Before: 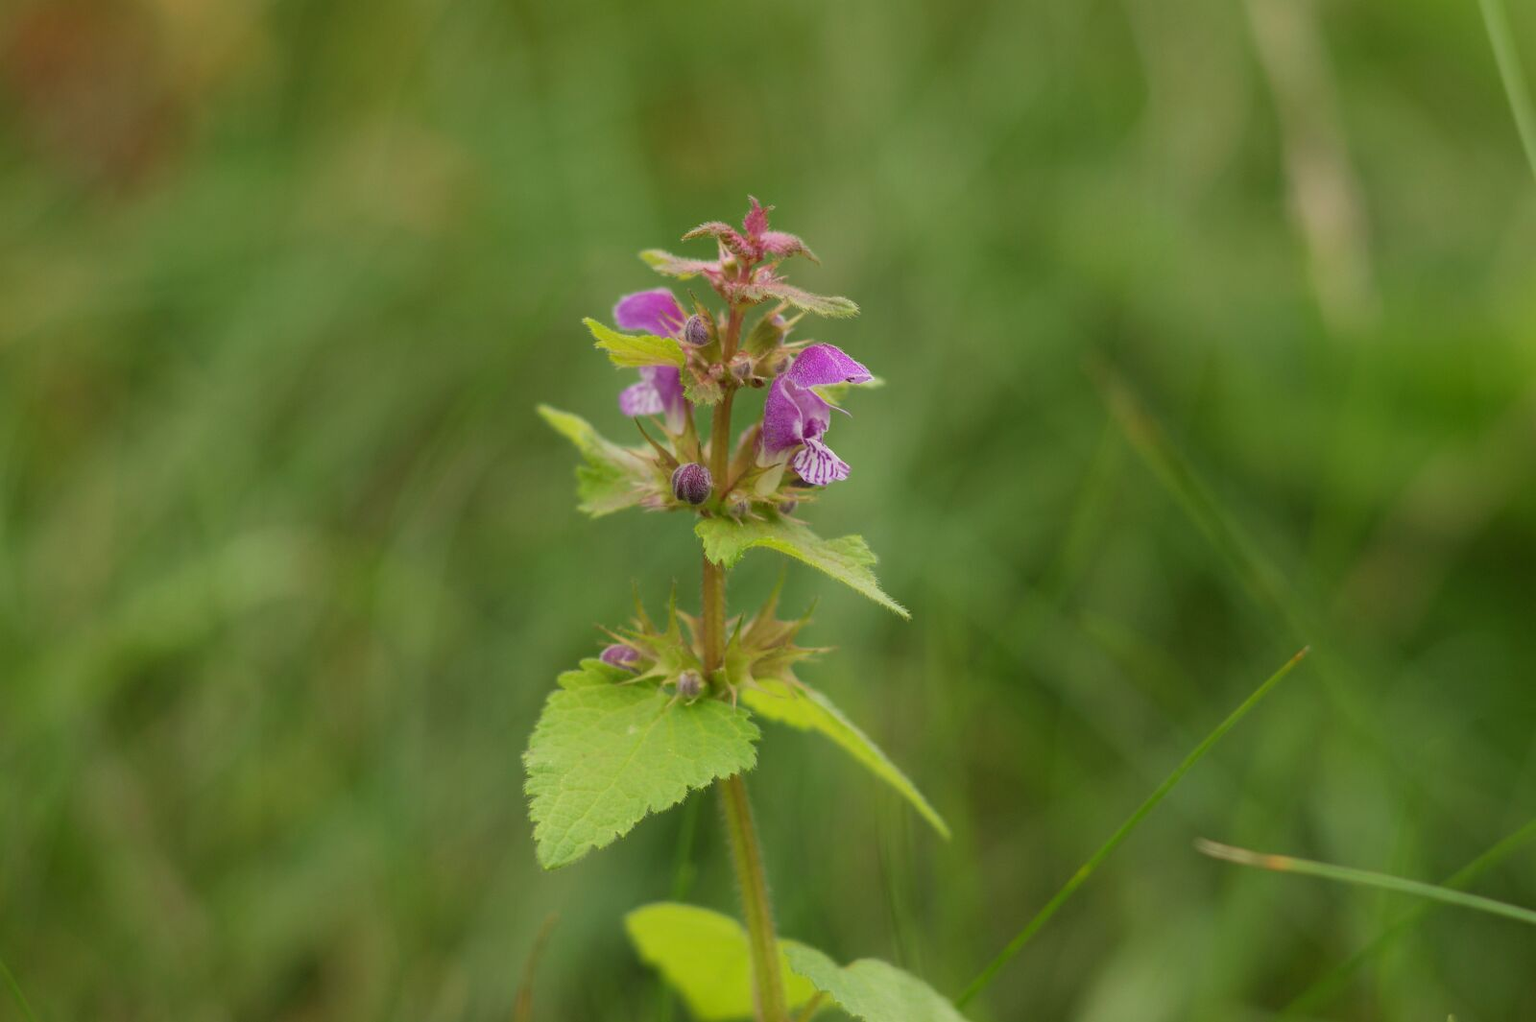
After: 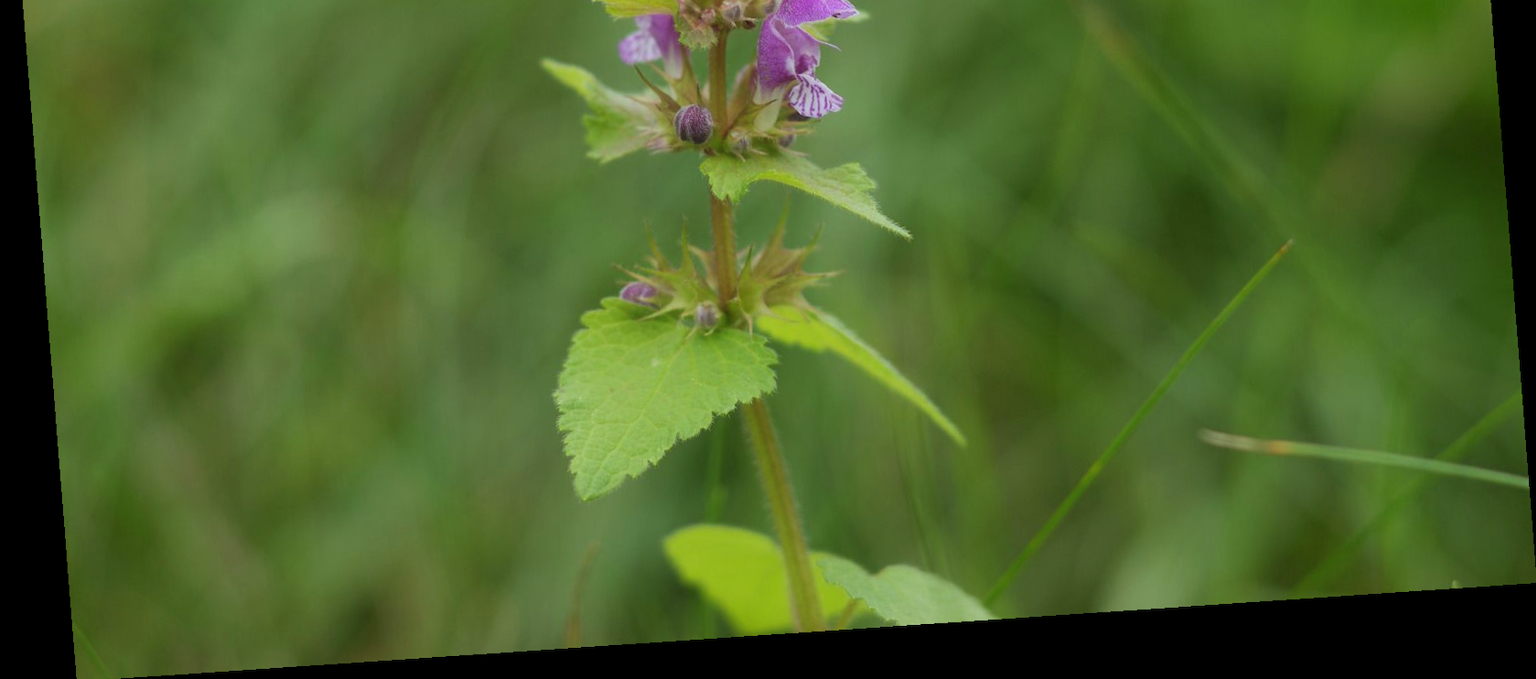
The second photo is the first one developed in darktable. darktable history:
crop and rotate: top 36.435%
rotate and perspective: rotation -4.2°, shear 0.006, automatic cropping off
white balance: red 0.925, blue 1.046
haze removal: strength -0.1, adaptive false
